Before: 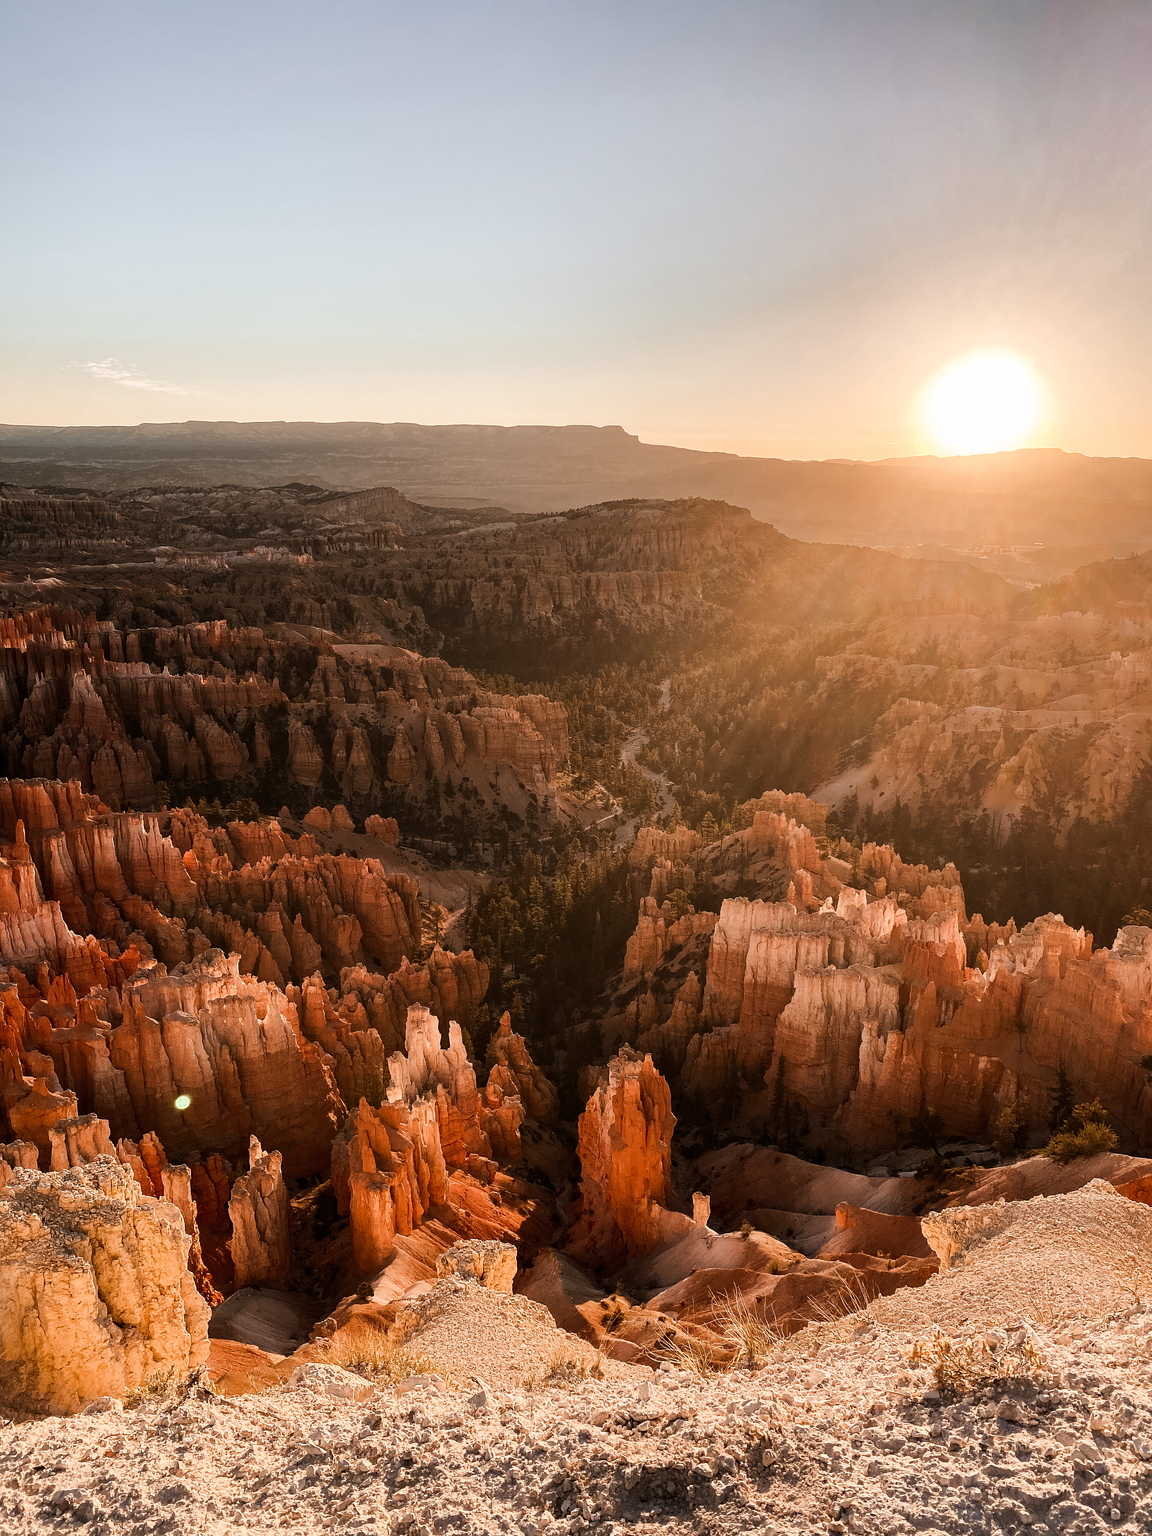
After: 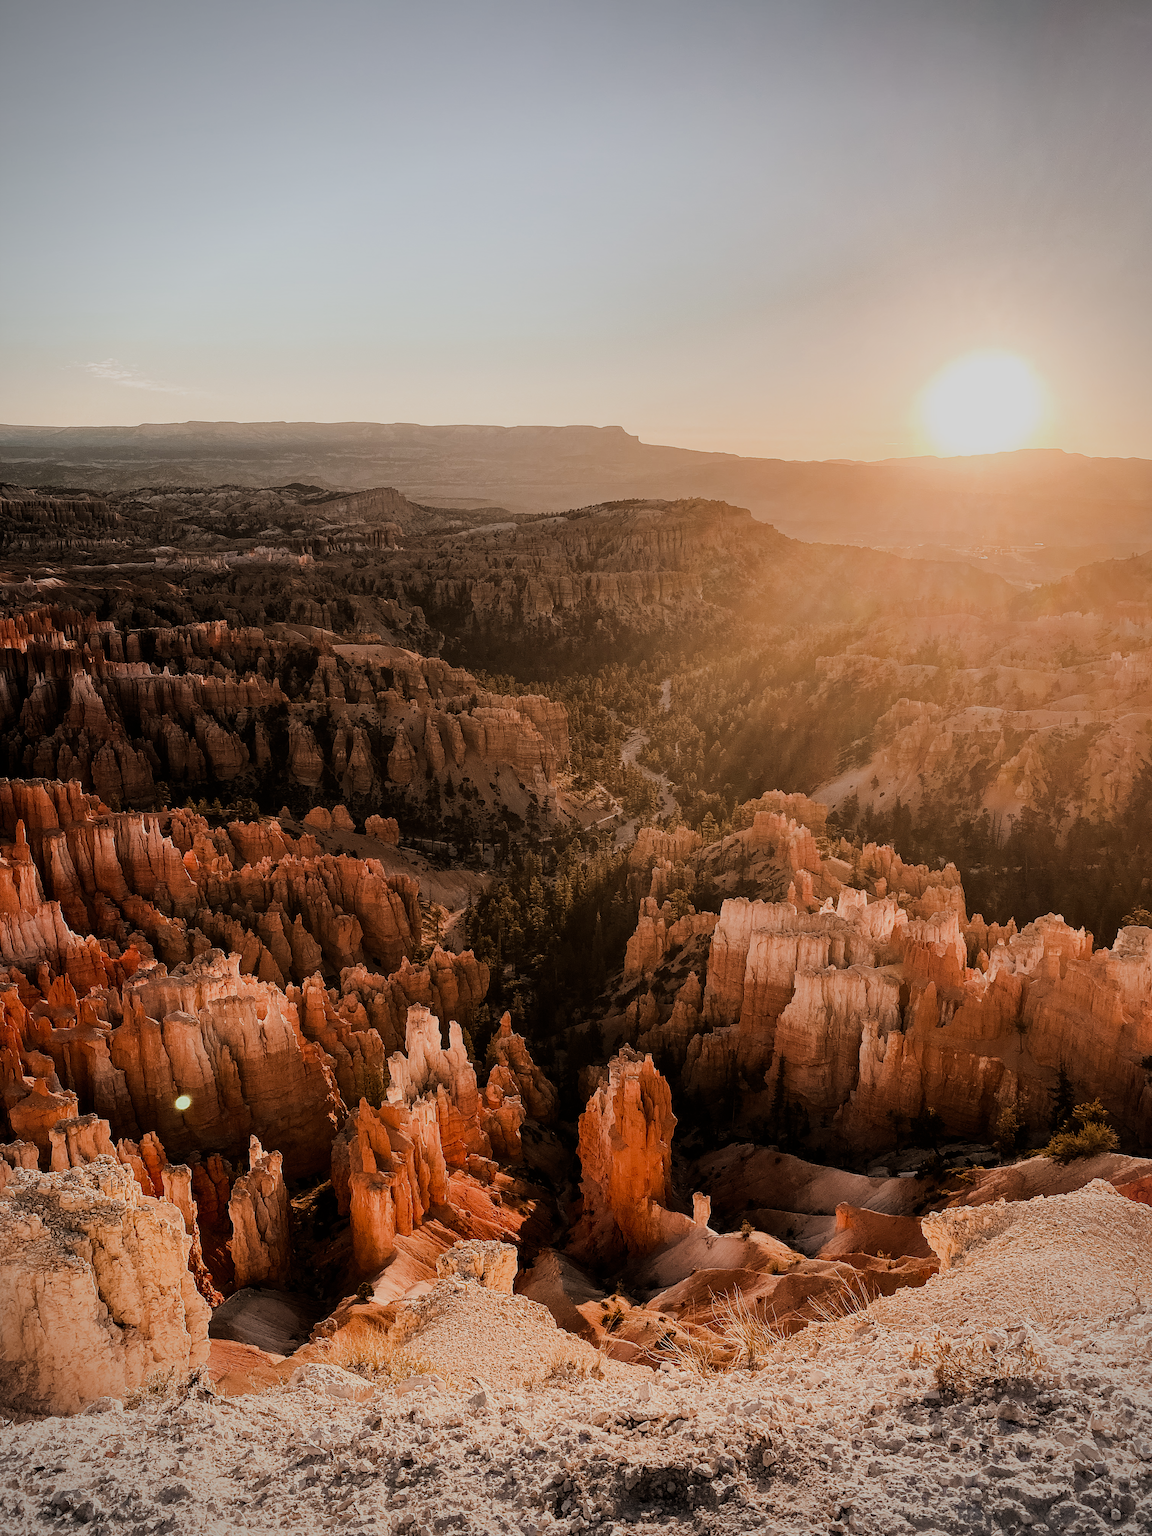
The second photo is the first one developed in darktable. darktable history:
vignetting: on, module defaults
filmic rgb: black relative exposure -7.65 EV, white relative exposure 4.56 EV, hardness 3.61
